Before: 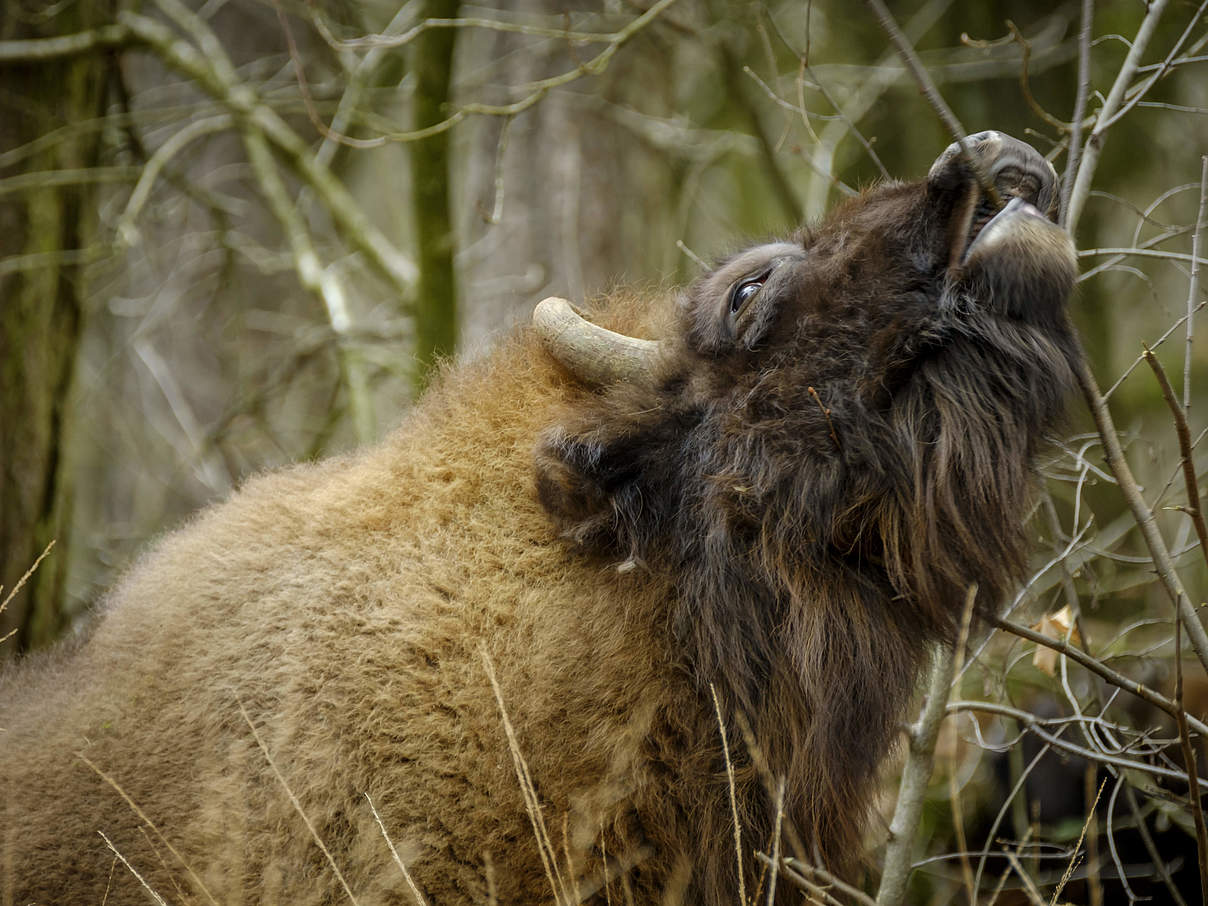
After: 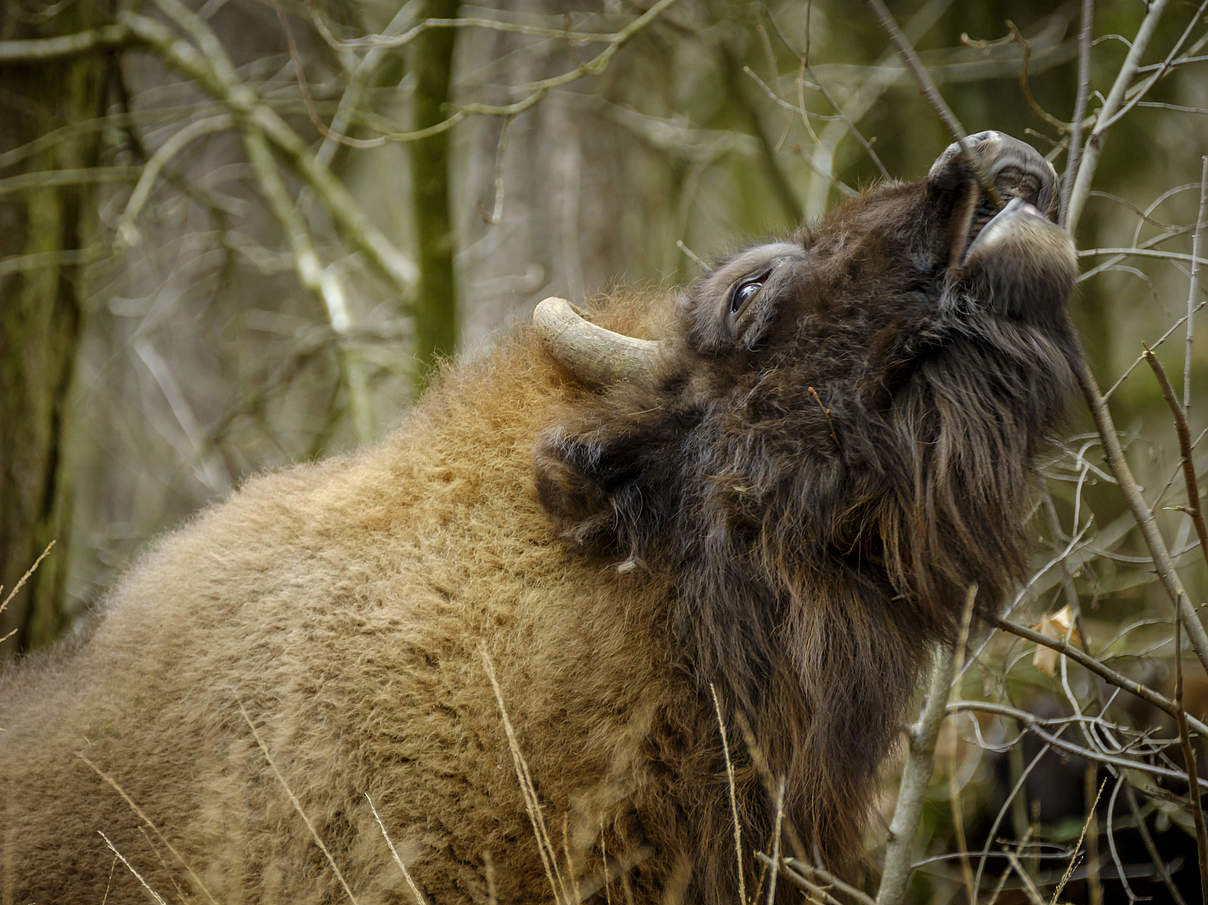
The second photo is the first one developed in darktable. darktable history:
tone equalizer: on, module defaults
crop: bottom 0.053%
